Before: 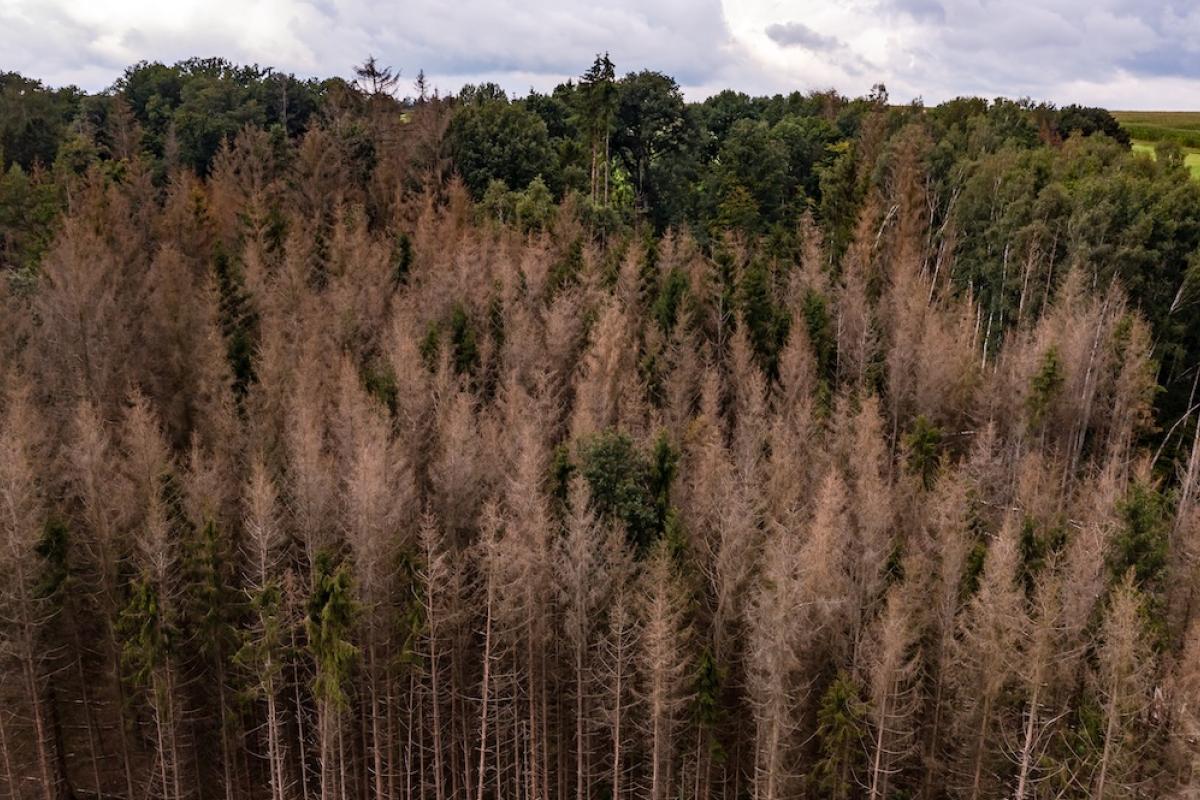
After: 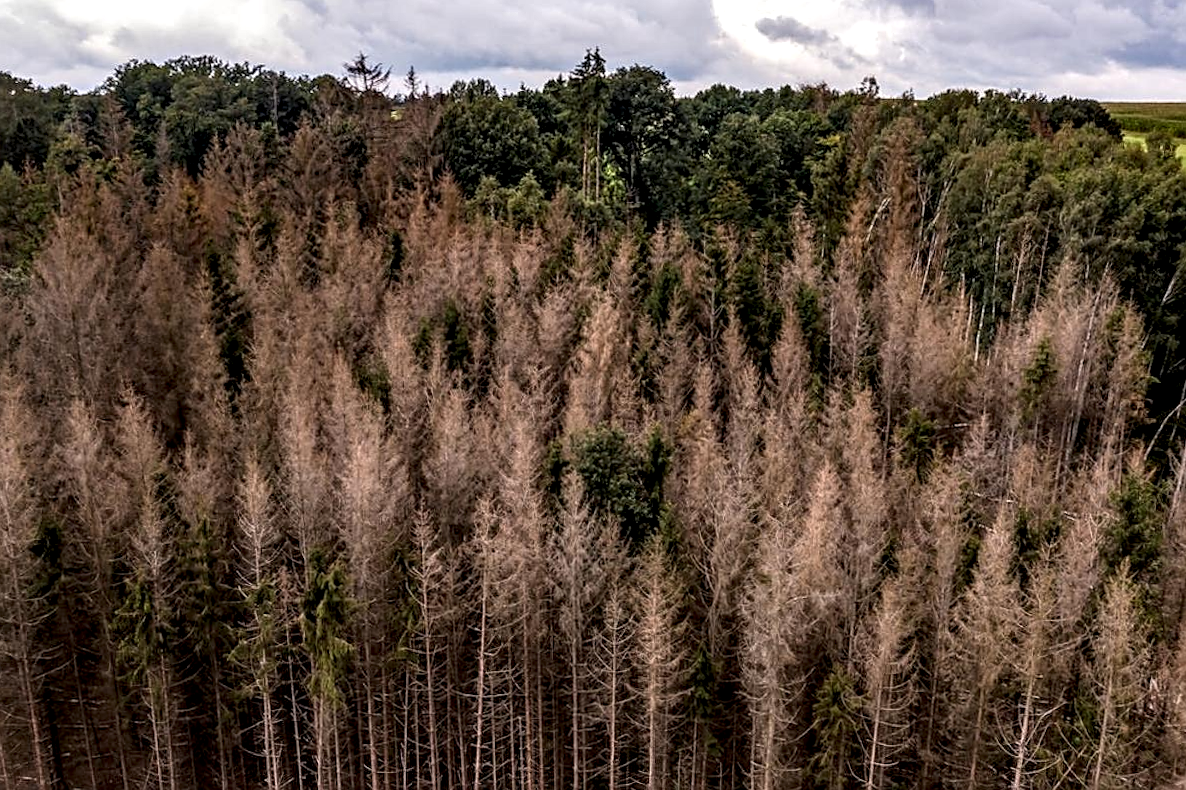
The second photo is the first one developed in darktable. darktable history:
rotate and perspective: rotation -0.45°, automatic cropping original format, crop left 0.008, crop right 0.992, crop top 0.012, crop bottom 0.988
local contrast: highlights 60%, shadows 60%, detail 160%
sharpen: on, module defaults
tone equalizer: on, module defaults
